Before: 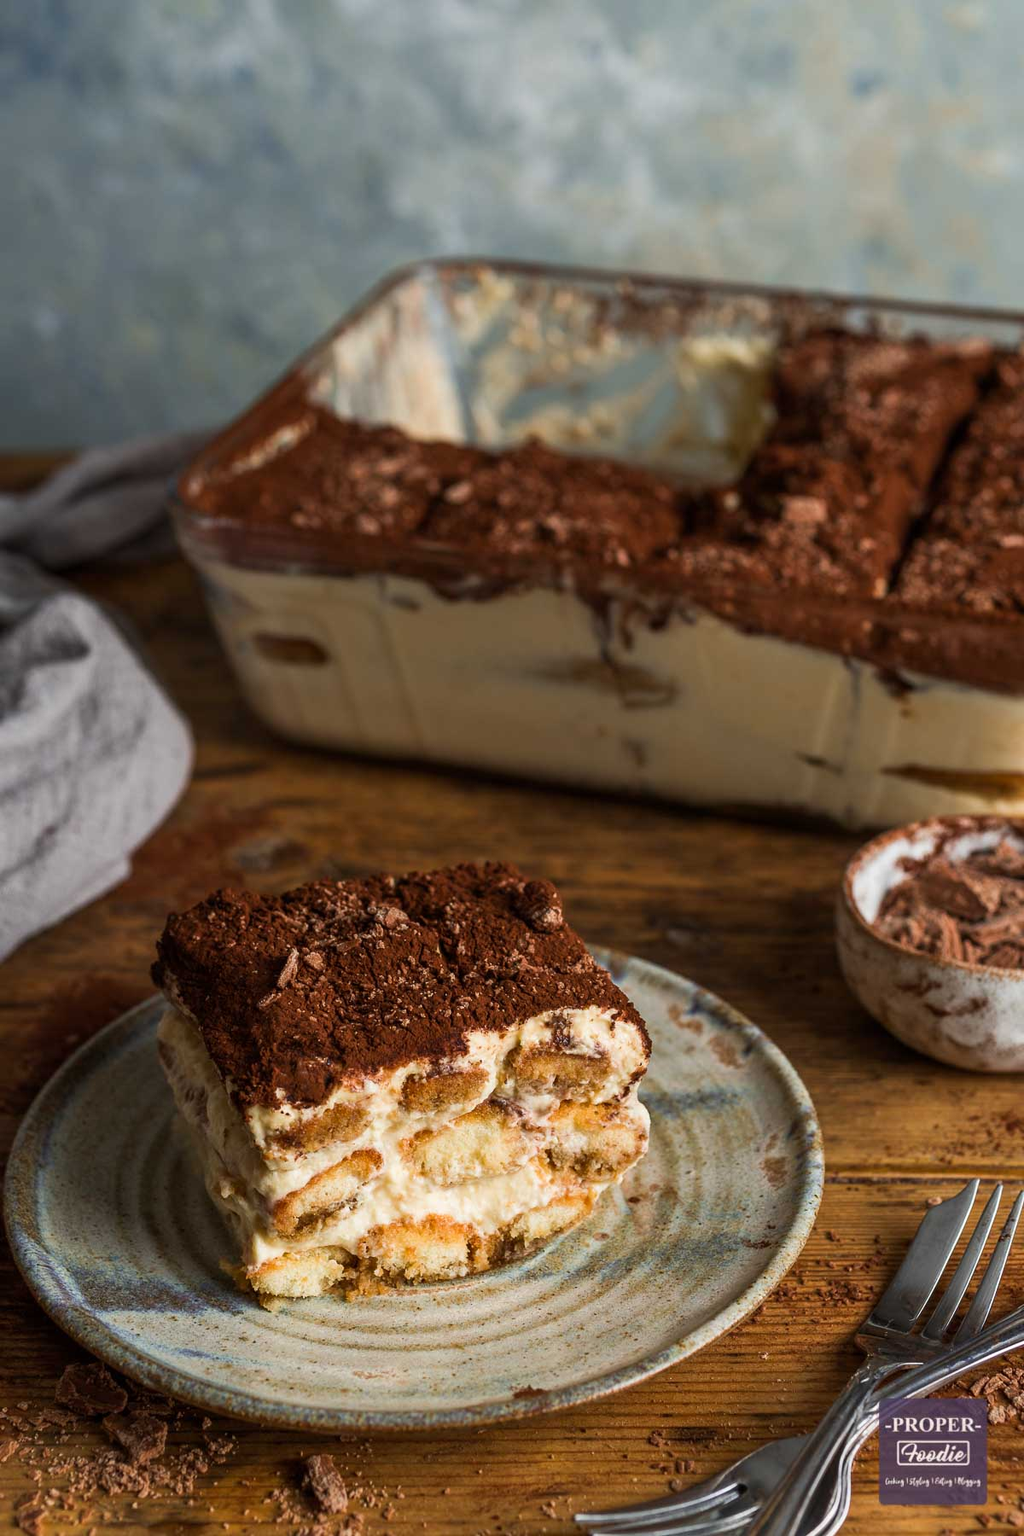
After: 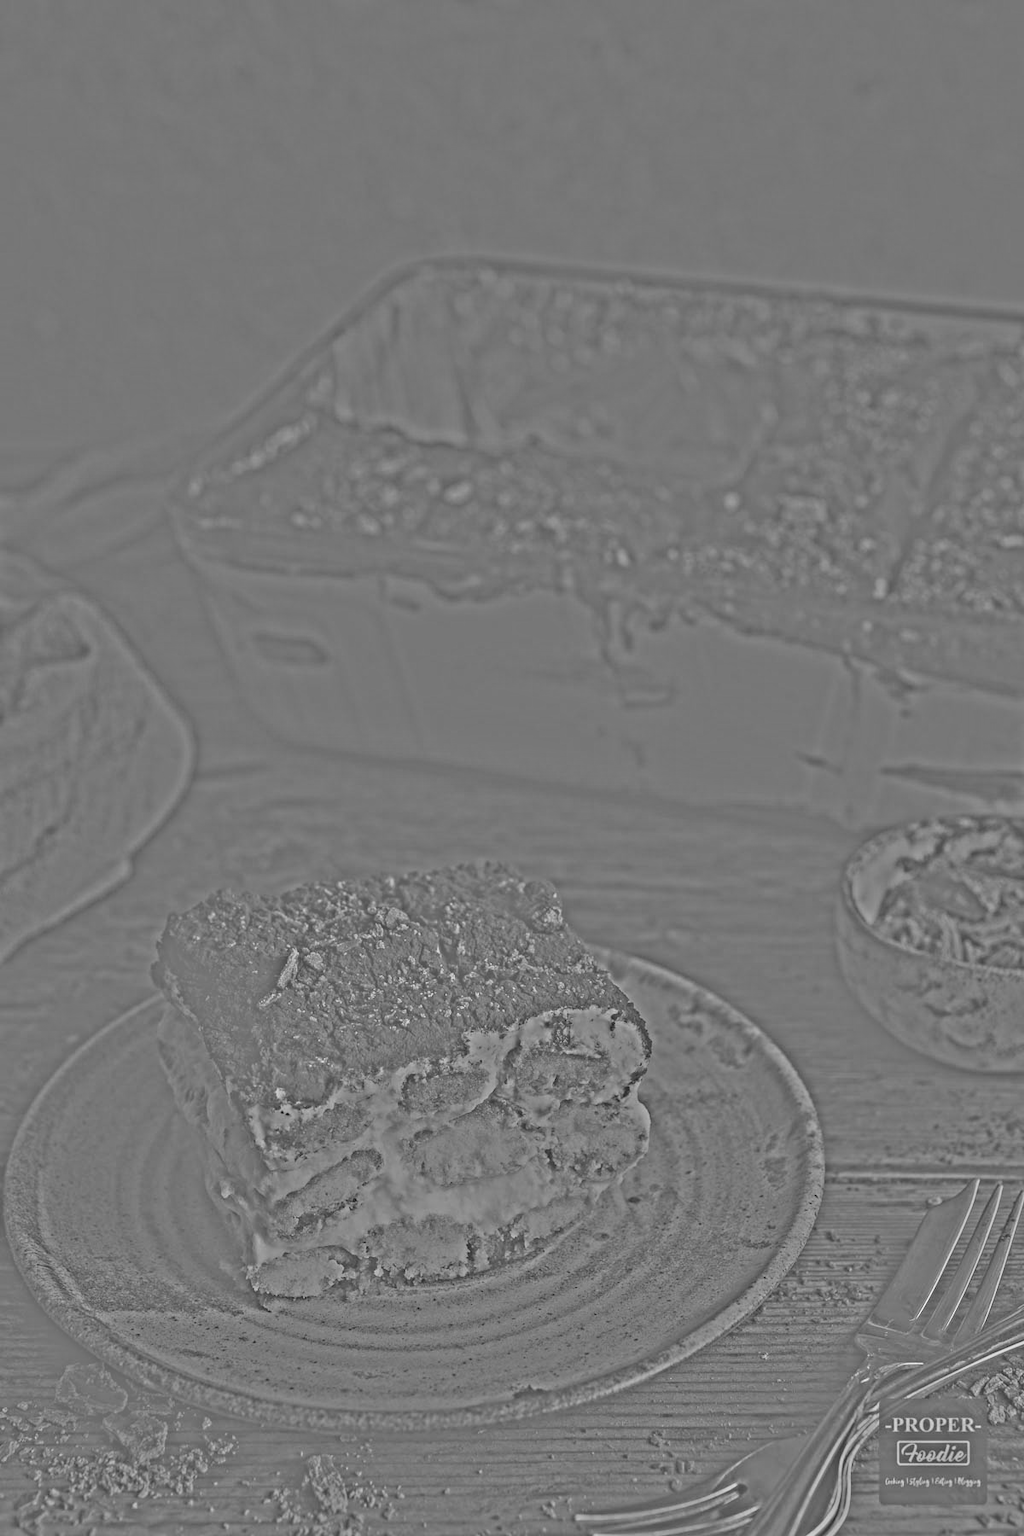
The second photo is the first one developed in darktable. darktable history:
highpass: sharpness 25.84%, contrast boost 14.94%
graduated density: on, module defaults
exposure: exposure 0.781 EV, compensate highlight preservation false
